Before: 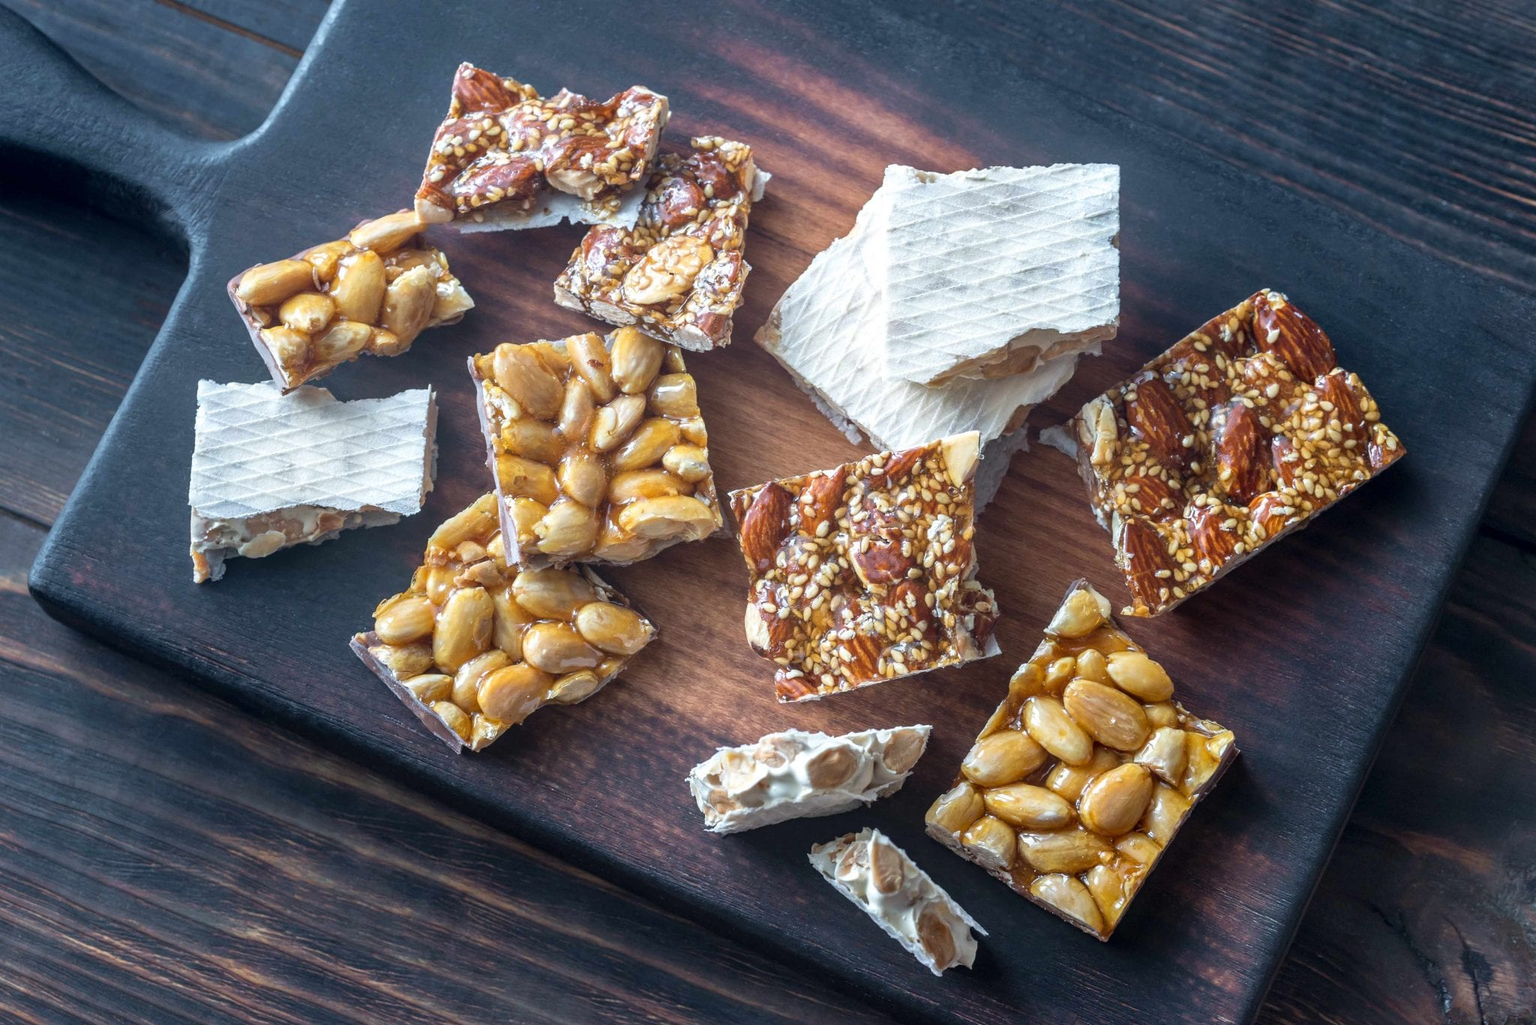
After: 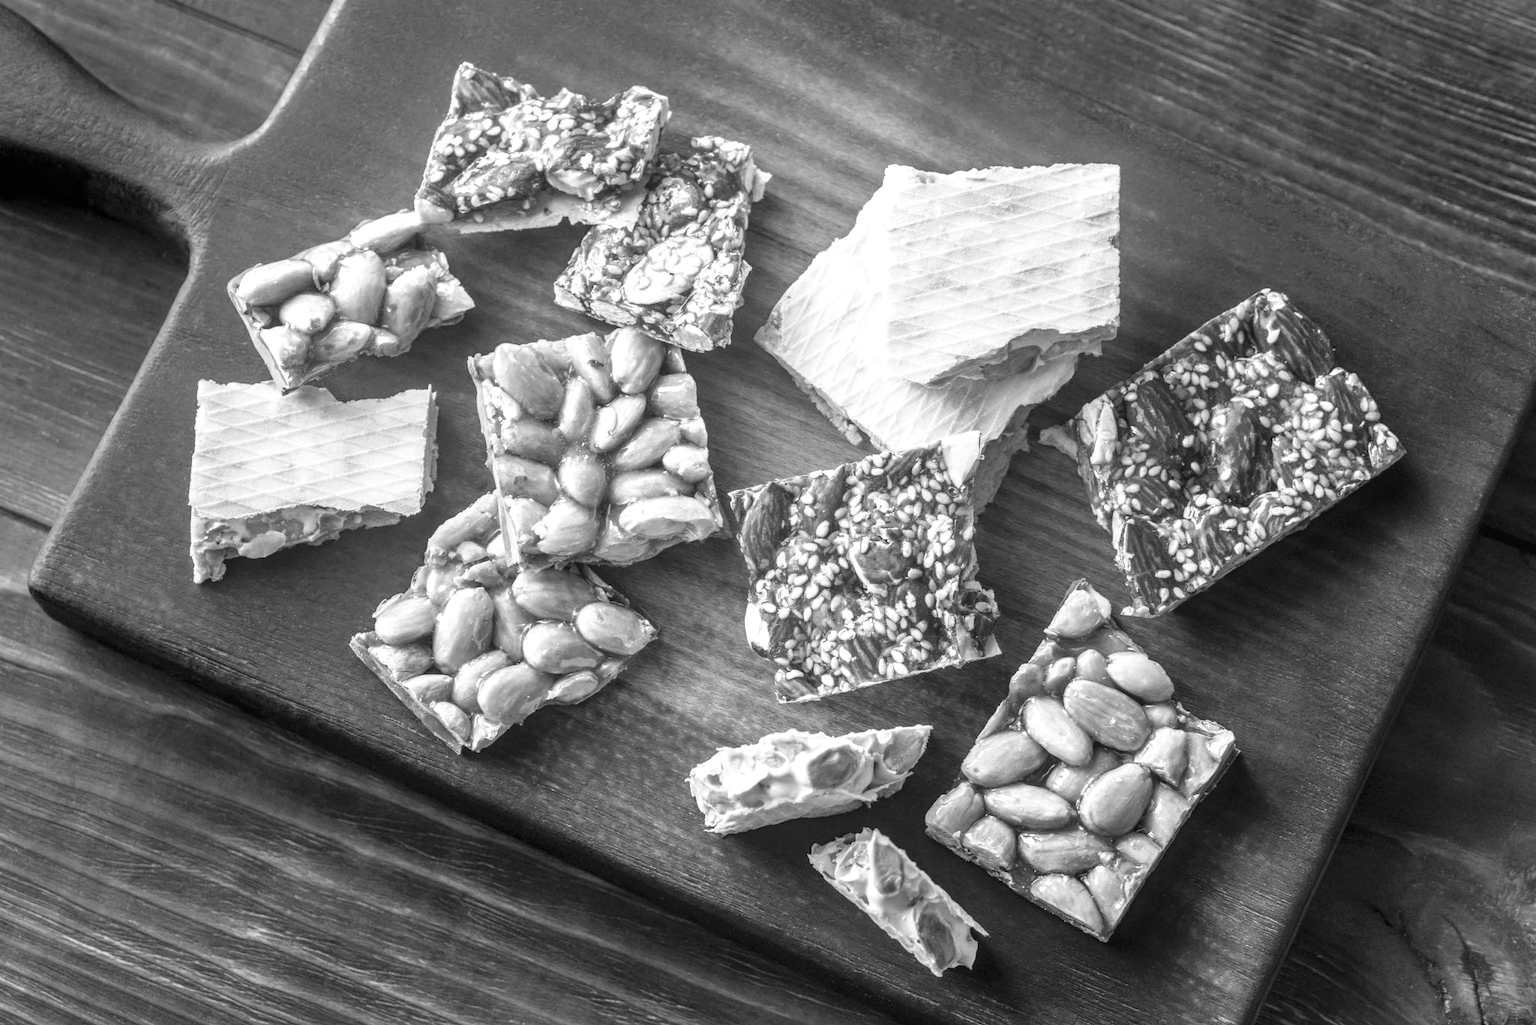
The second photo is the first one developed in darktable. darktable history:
color balance: lift [1.001, 1.007, 1, 0.993], gamma [1.023, 1.026, 1.01, 0.974], gain [0.964, 1.059, 1.073, 0.927]
color zones: curves: ch0 [(0.002, 0.593) (0.143, 0.417) (0.285, 0.541) (0.455, 0.289) (0.608, 0.327) (0.727, 0.283) (0.869, 0.571) (1, 0.603)]; ch1 [(0, 0) (0.143, 0) (0.286, 0) (0.429, 0) (0.571, 0) (0.714, 0) (0.857, 0)]
local contrast: on, module defaults
base curve: curves: ch0 [(0, 0) (0.204, 0.334) (0.55, 0.733) (1, 1)], preserve colors none
